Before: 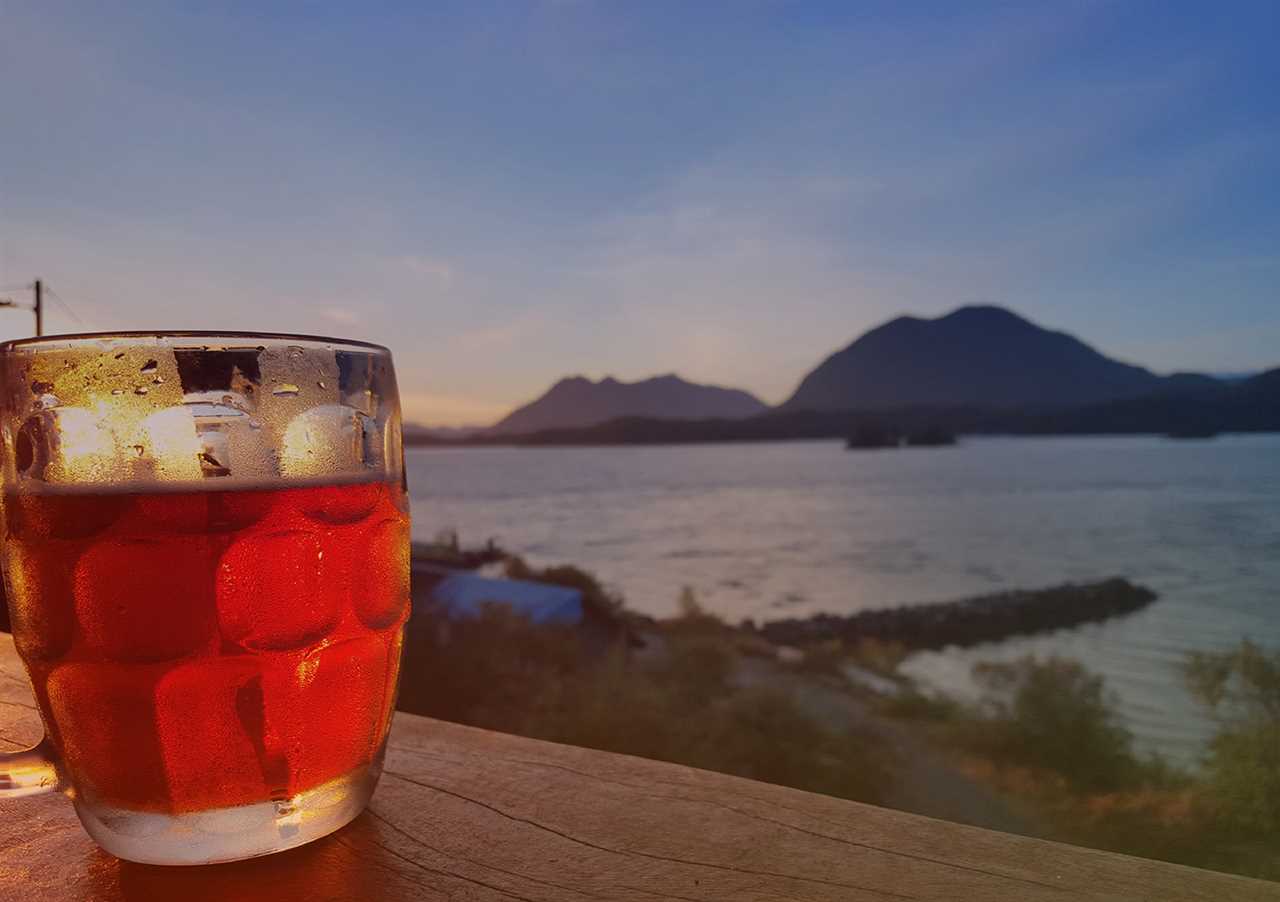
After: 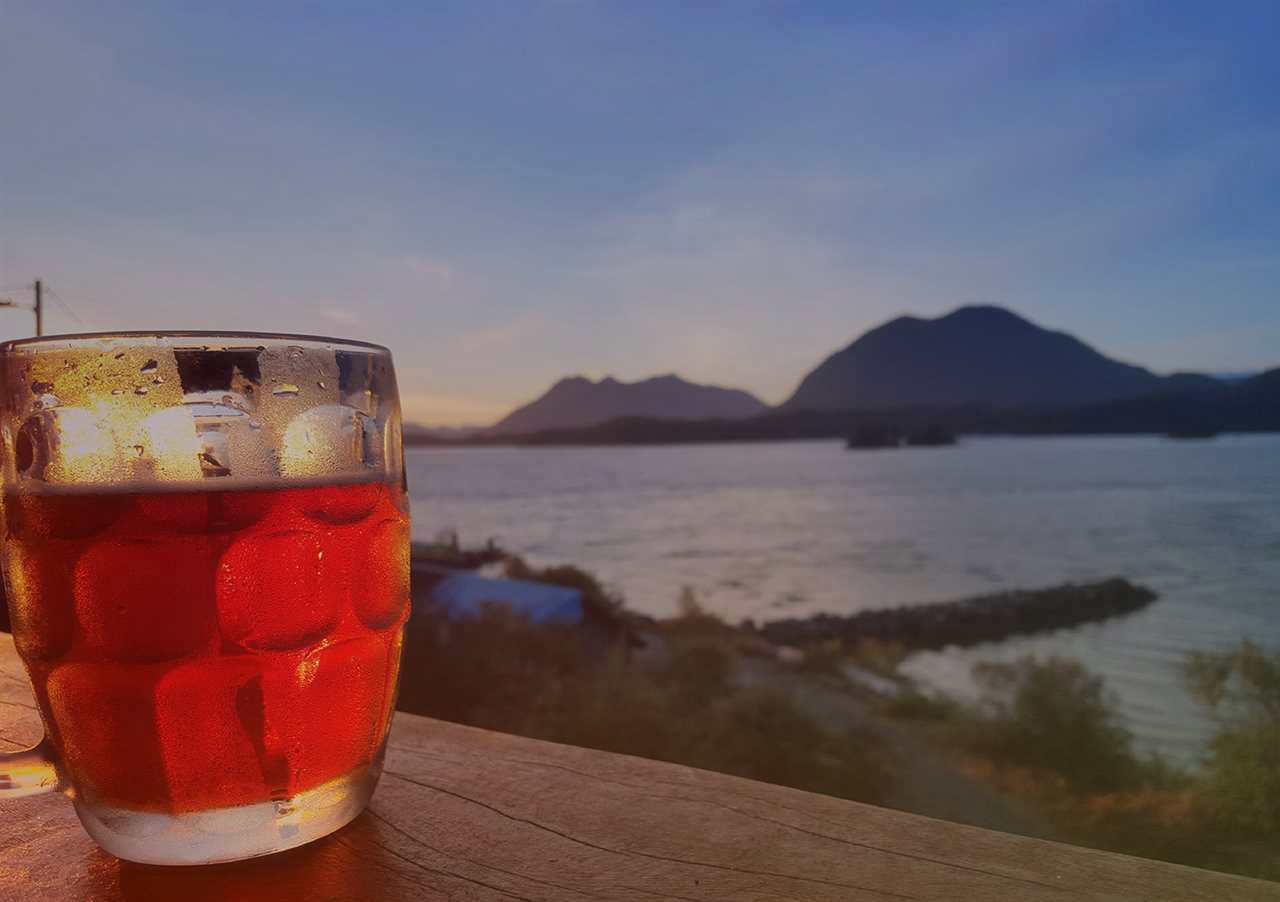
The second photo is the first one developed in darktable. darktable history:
shadows and highlights: shadows -19.91, highlights -73.15
haze removal: strength -0.09, adaptive false
white balance: red 0.982, blue 1.018
